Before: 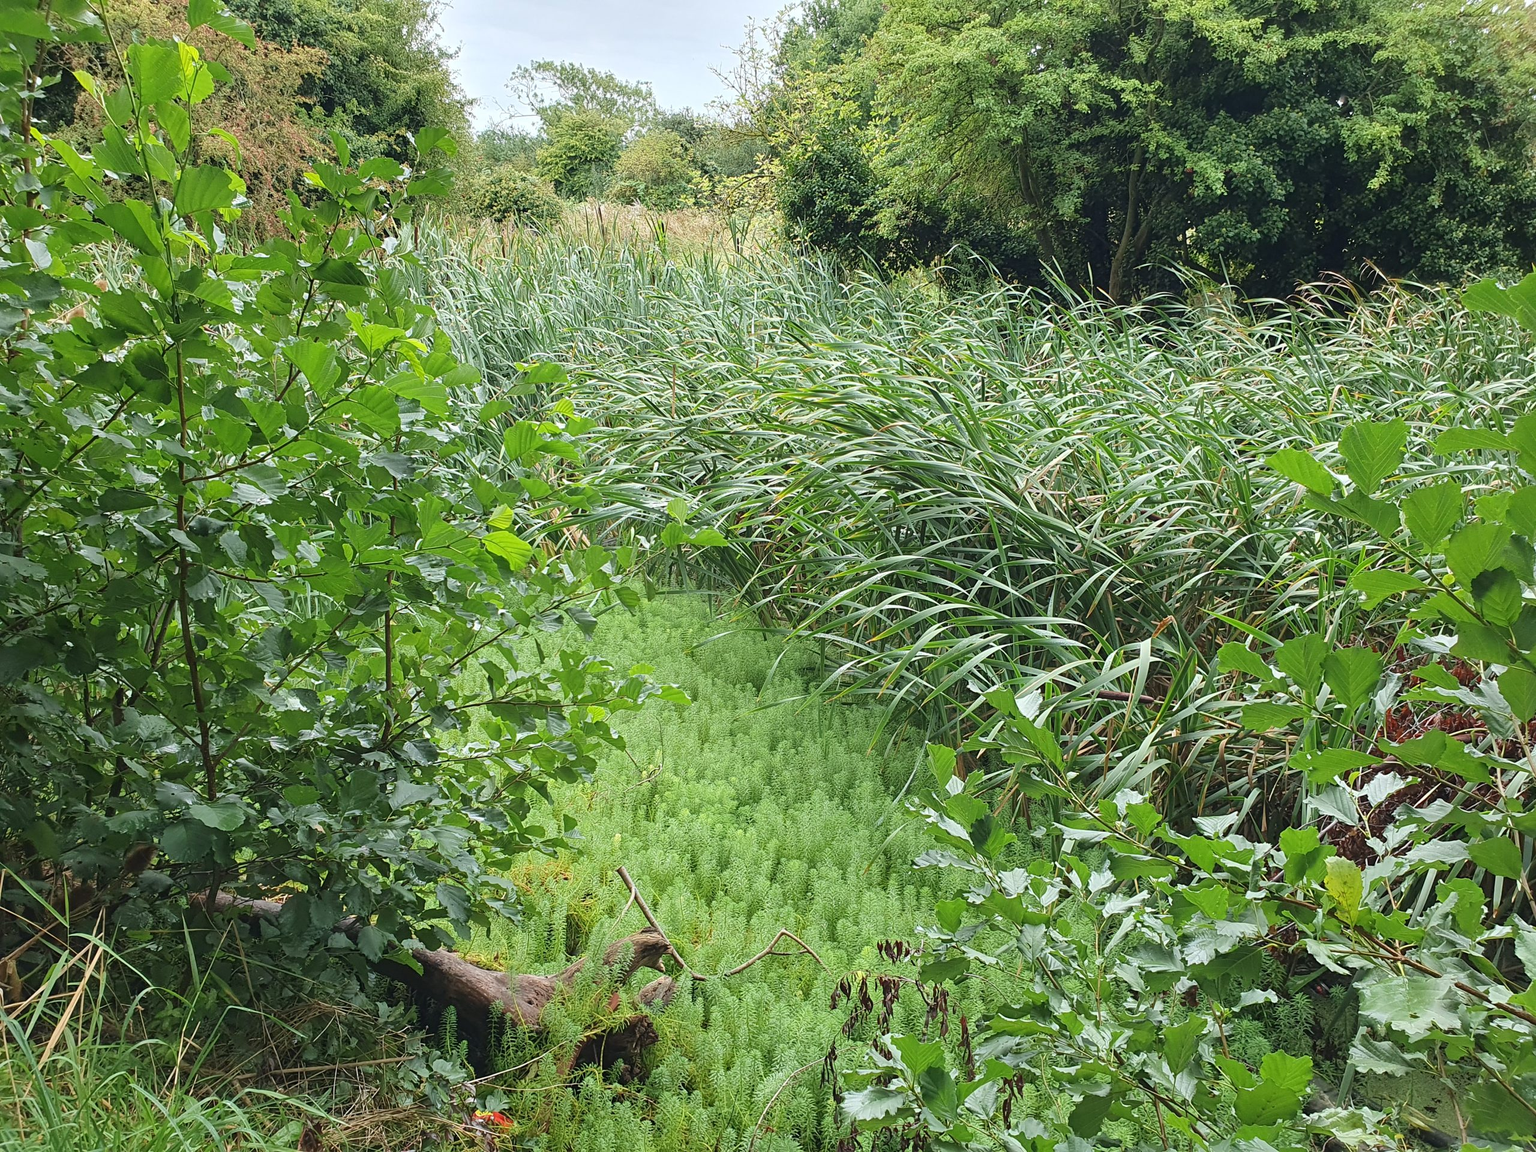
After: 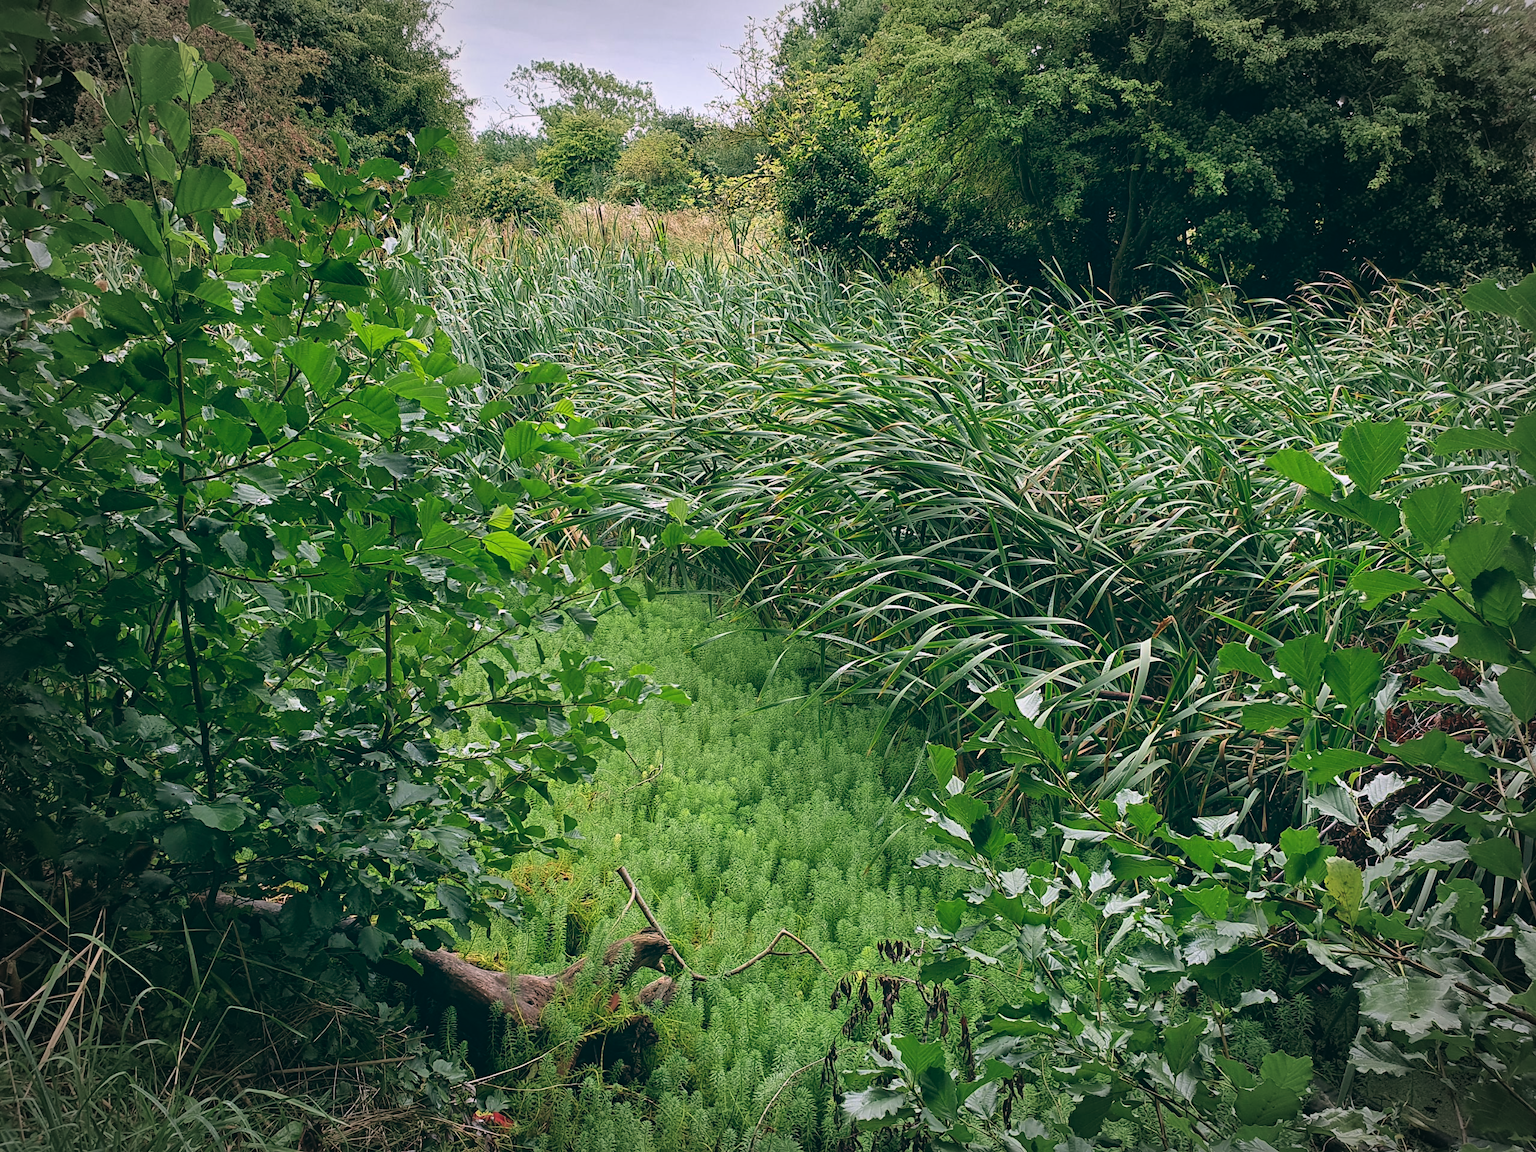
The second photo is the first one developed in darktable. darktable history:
vignetting: automatic ratio true
color balance: lift [1.016, 0.983, 1, 1.017], gamma [0.78, 1.018, 1.043, 0.957], gain [0.786, 1.063, 0.937, 1.017], input saturation 118.26%, contrast 13.43%, contrast fulcrum 21.62%, output saturation 82.76%
rgb curve: mode RGB, independent channels
